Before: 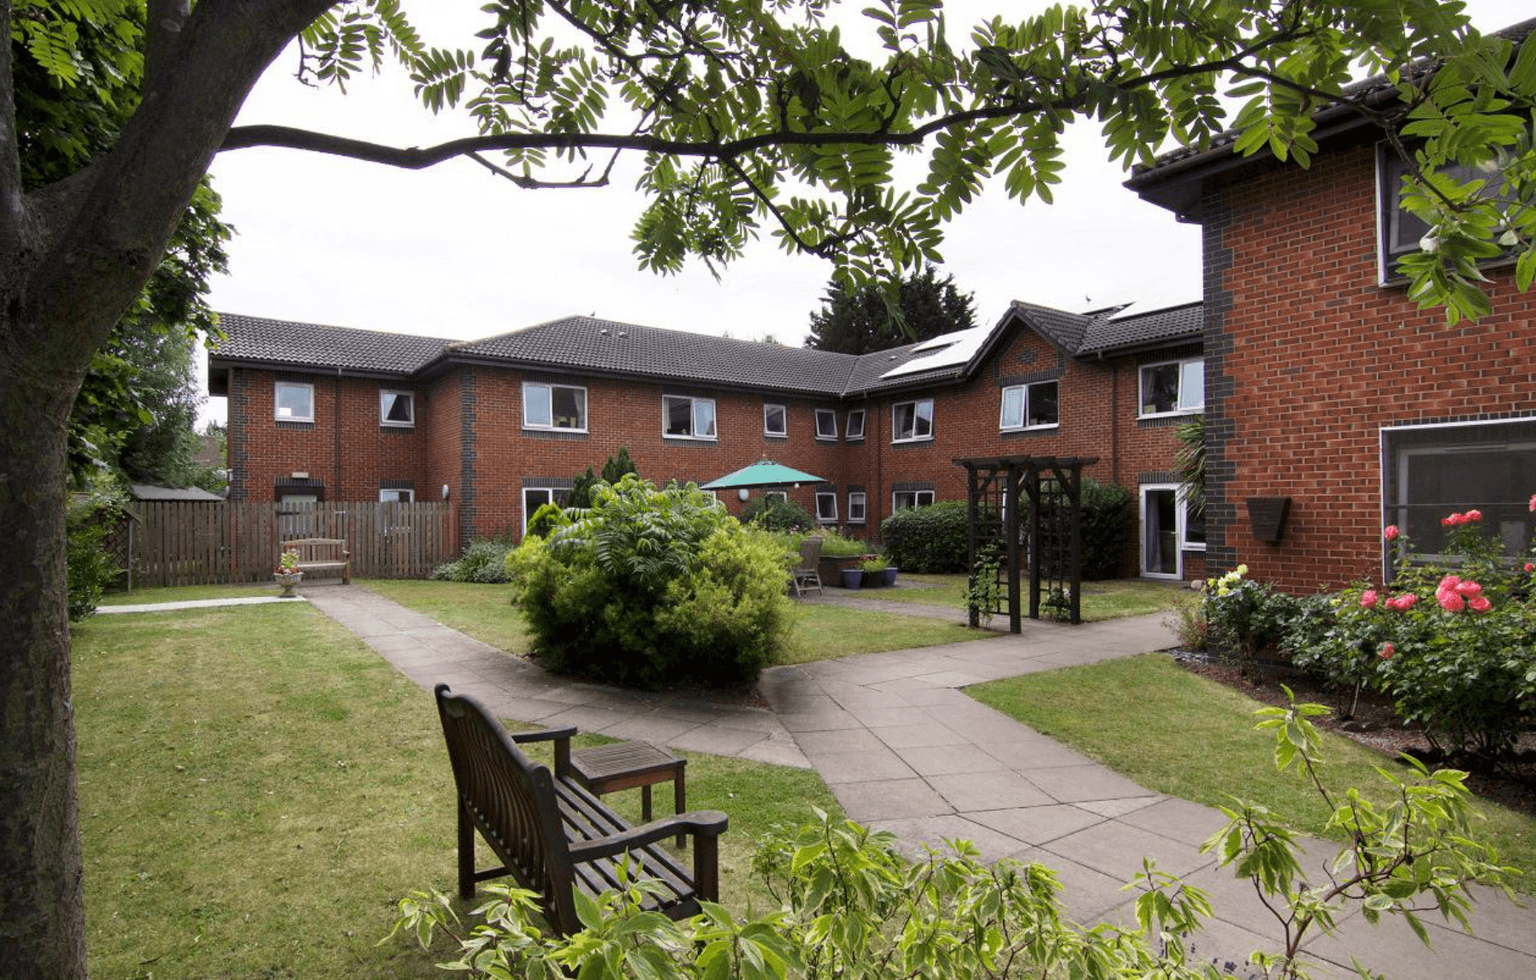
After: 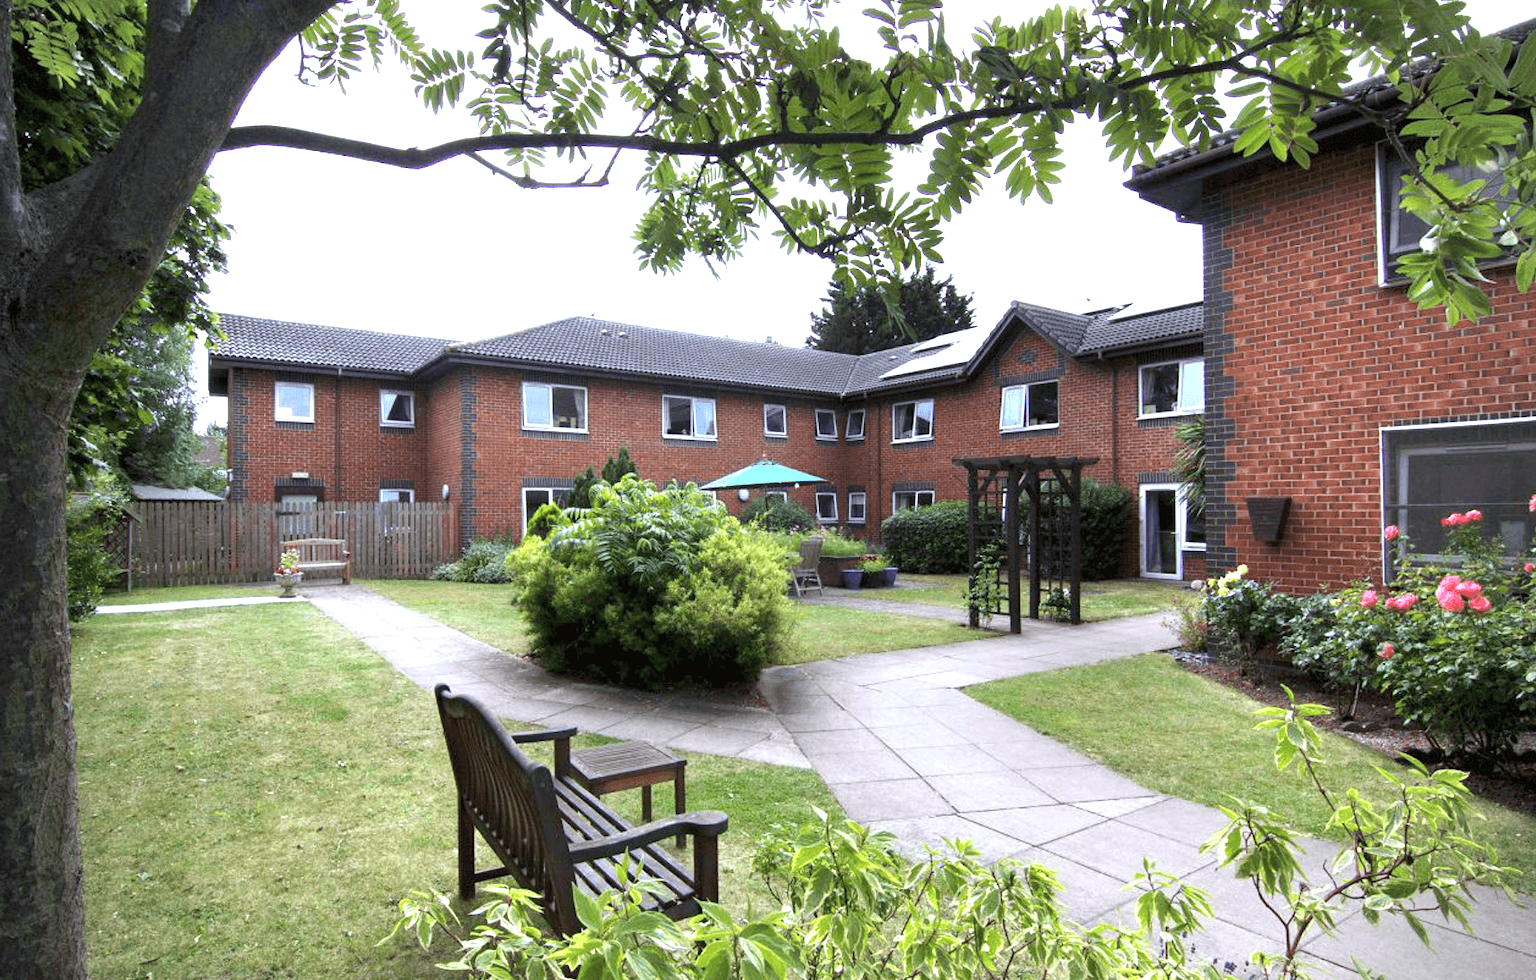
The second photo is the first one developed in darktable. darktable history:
exposure: exposure 0.946 EV, compensate highlight preservation false
vignetting: brightness -0.193, saturation -0.294, dithering 8-bit output
color calibration: x 0.37, y 0.382, temperature 4306.99 K
